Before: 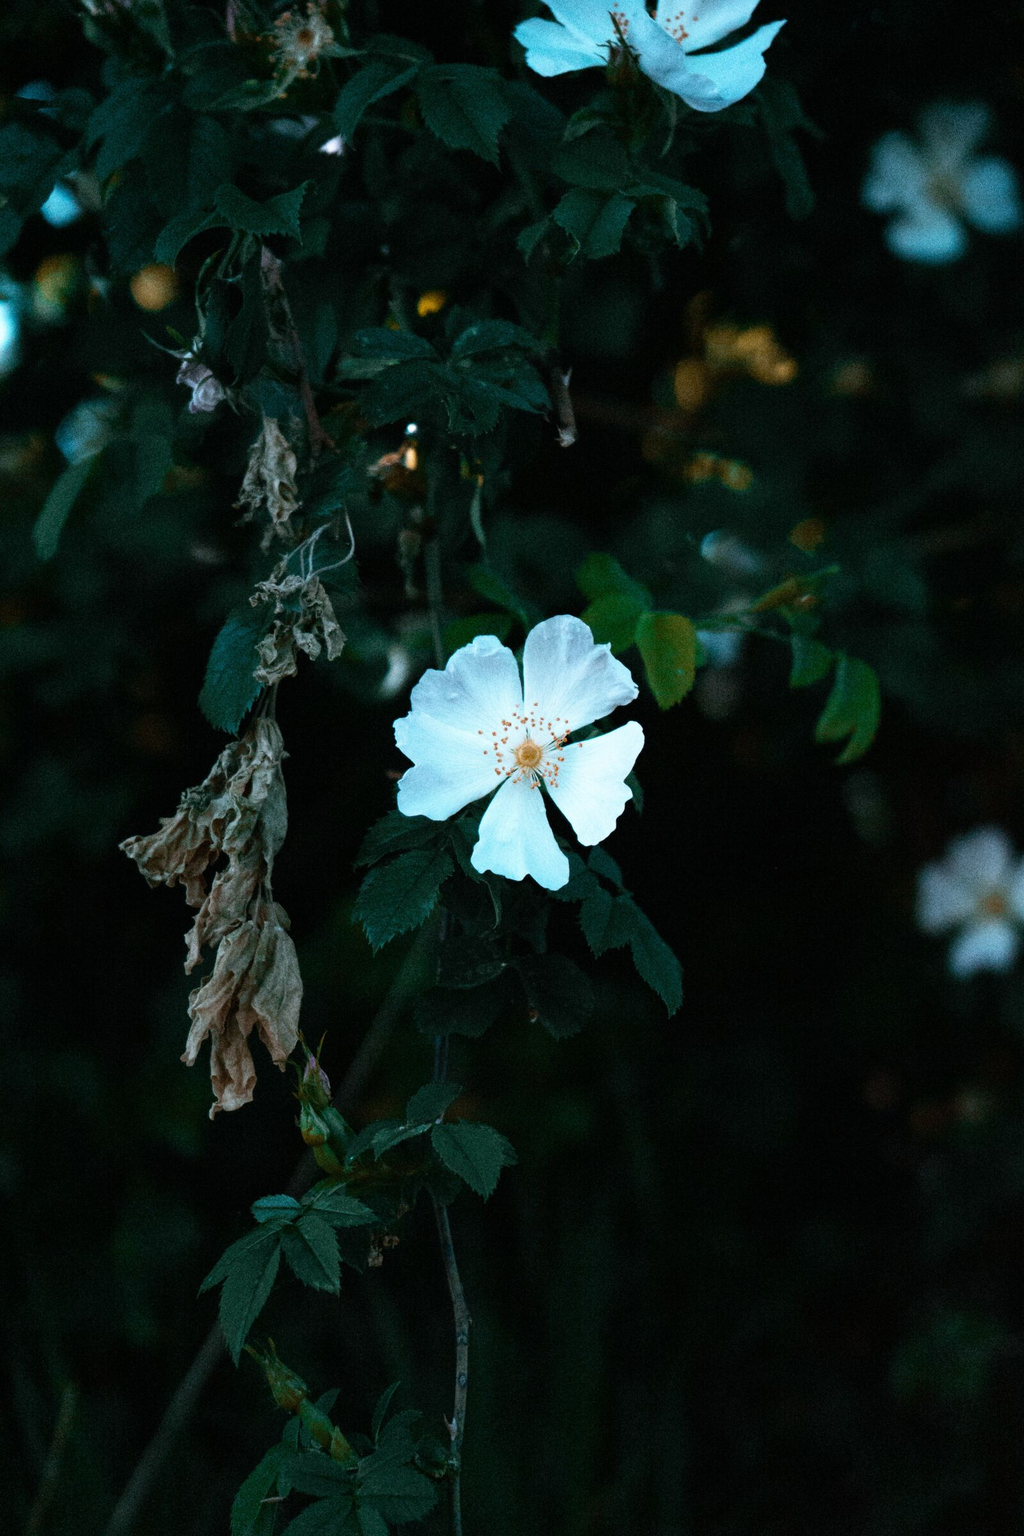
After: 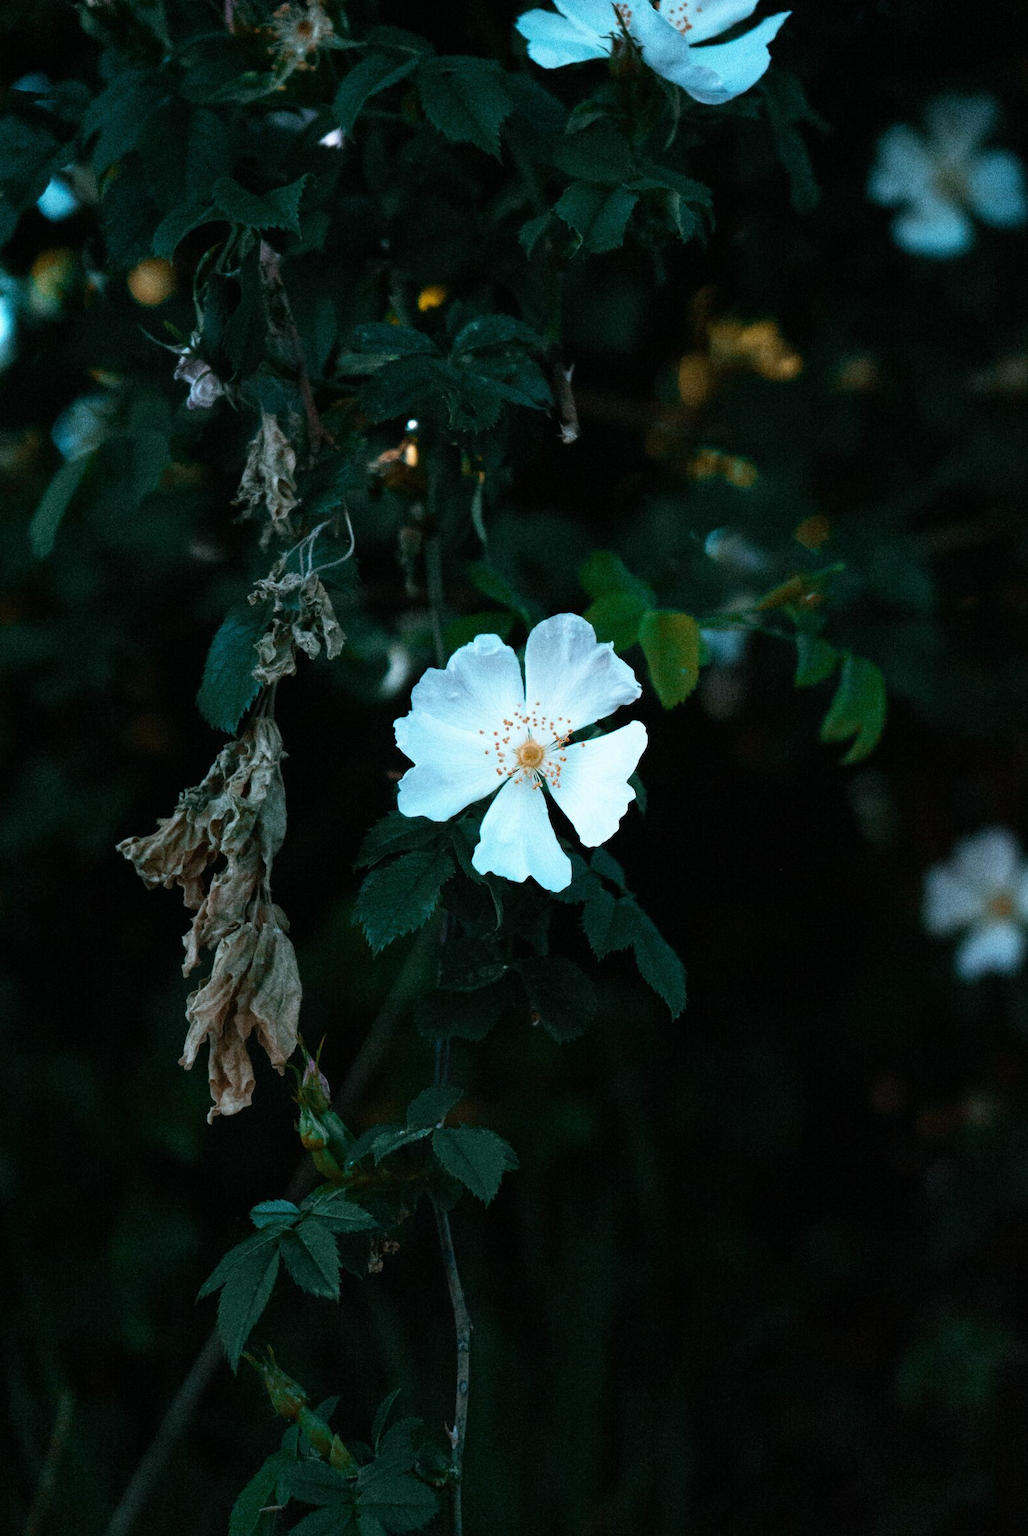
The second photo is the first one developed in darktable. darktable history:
crop: left 0.486%, top 0.59%, right 0.197%, bottom 0.548%
